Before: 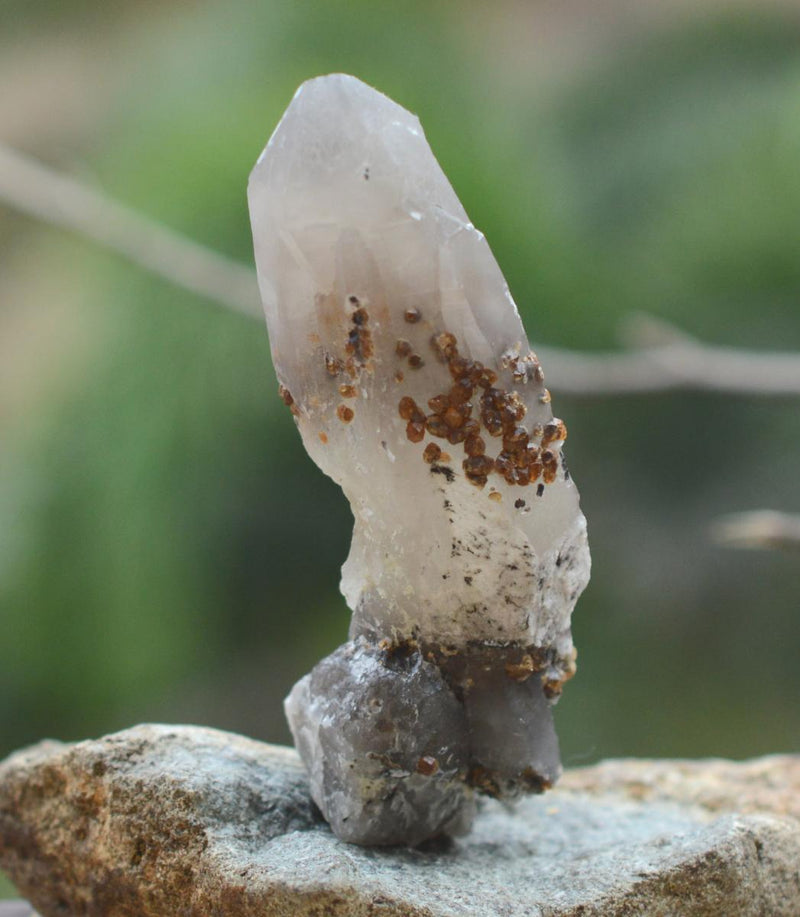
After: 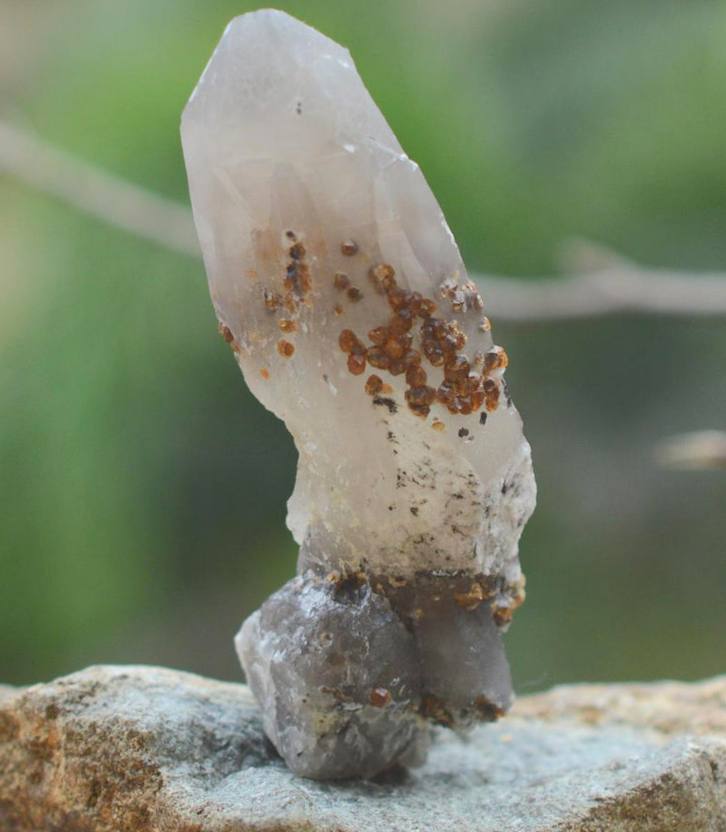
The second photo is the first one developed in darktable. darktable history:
crop and rotate: angle 1.96°, left 5.673%, top 5.673%
contrast brightness saturation: contrast -0.1, brightness 0.05, saturation 0.08
